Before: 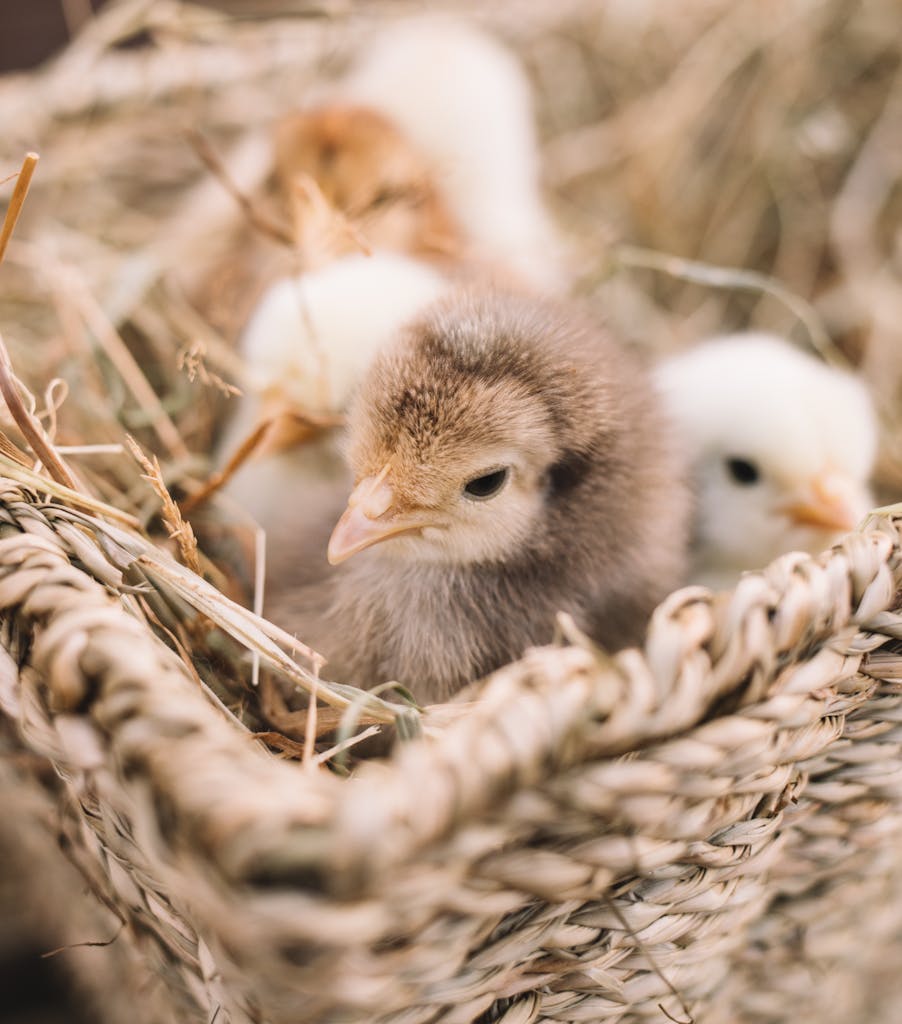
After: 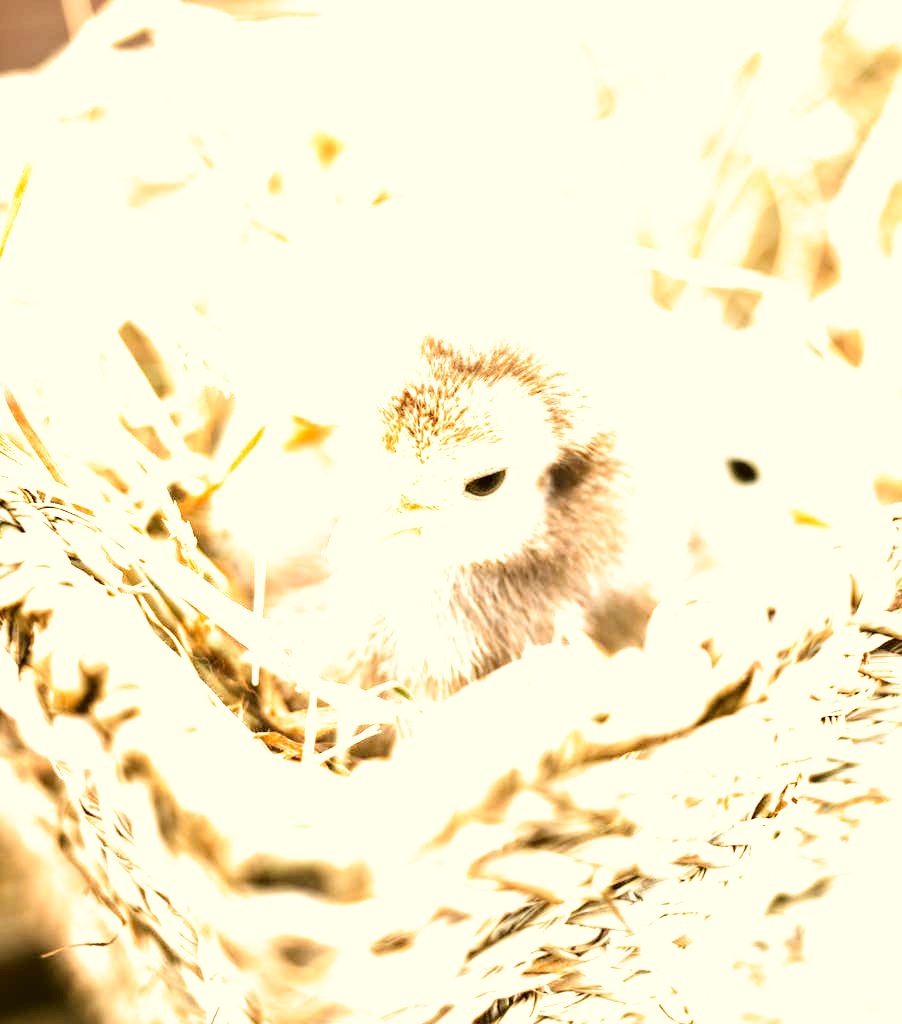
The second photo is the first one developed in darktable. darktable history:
contrast brightness saturation: brightness 0.13
color correction: highlights a* -1.43, highlights b* 10.12, shadows a* 0.395, shadows b* 19.35
filmic rgb: black relative exposure -5.5 EV, white relative exposure 2.5 EV, threshold 3 EV, target black luminance 0%, hardness 4.51, latitude 67.35%, contrast 1.453, shadows ↔ highlights balance -3.52%, preserve chrominance no, color science v4 (2020), contrast in shadows soft, enable highlight reconstruction true
exposure: exposure 2 EV, compensate exposure bias true, compensate highlight preservation false
